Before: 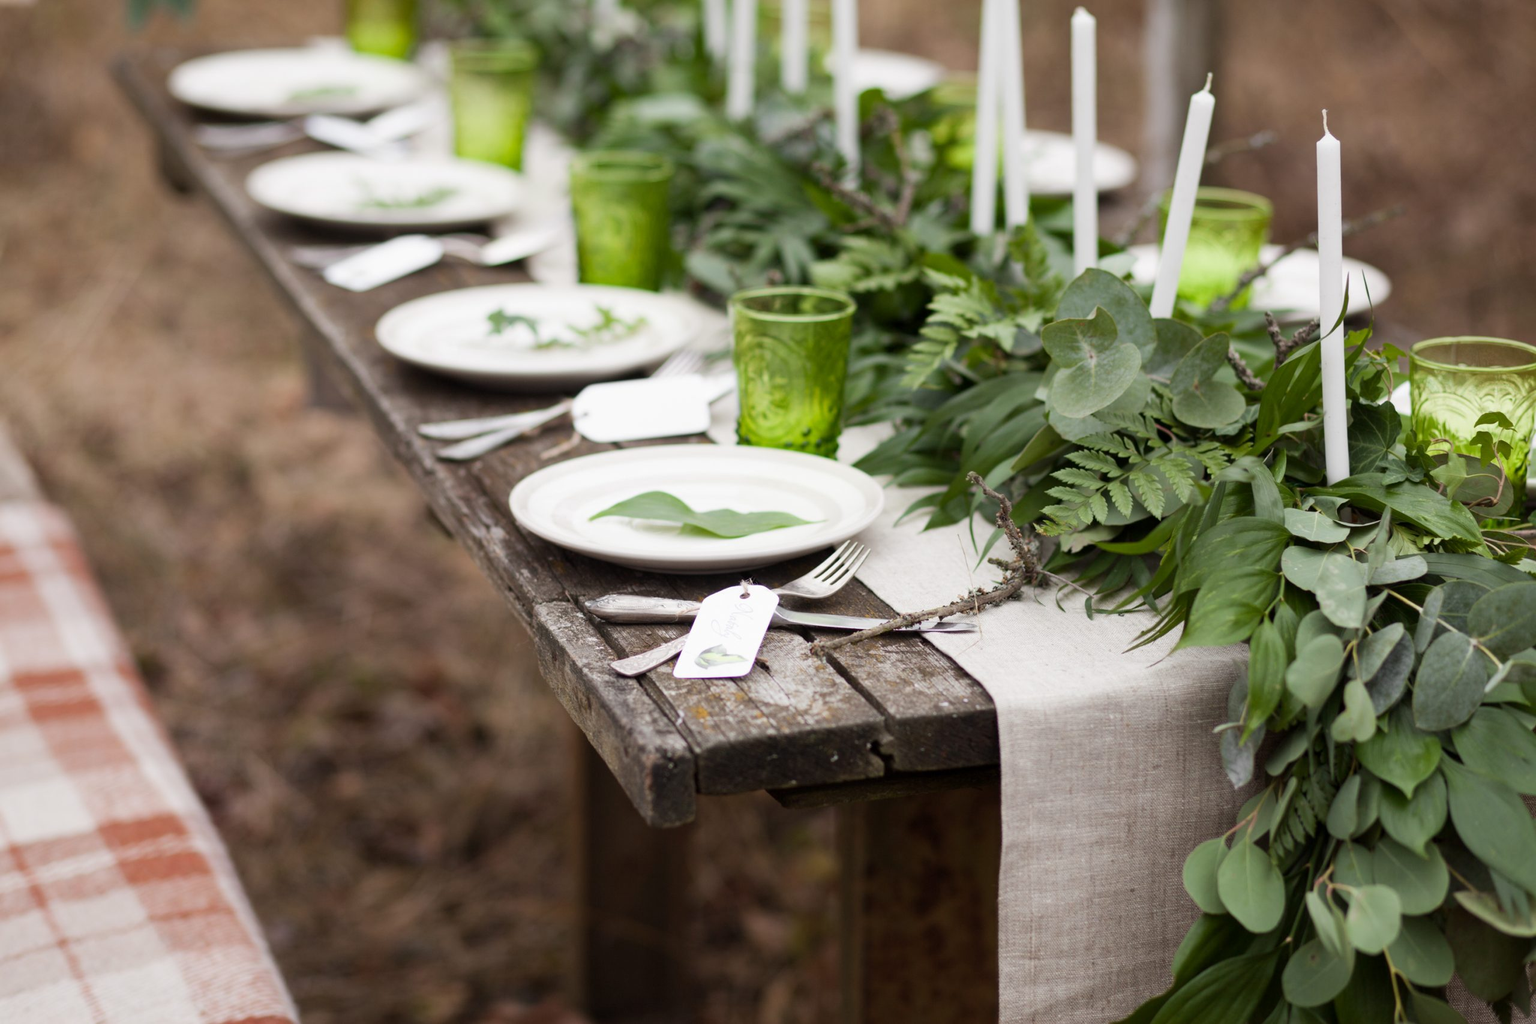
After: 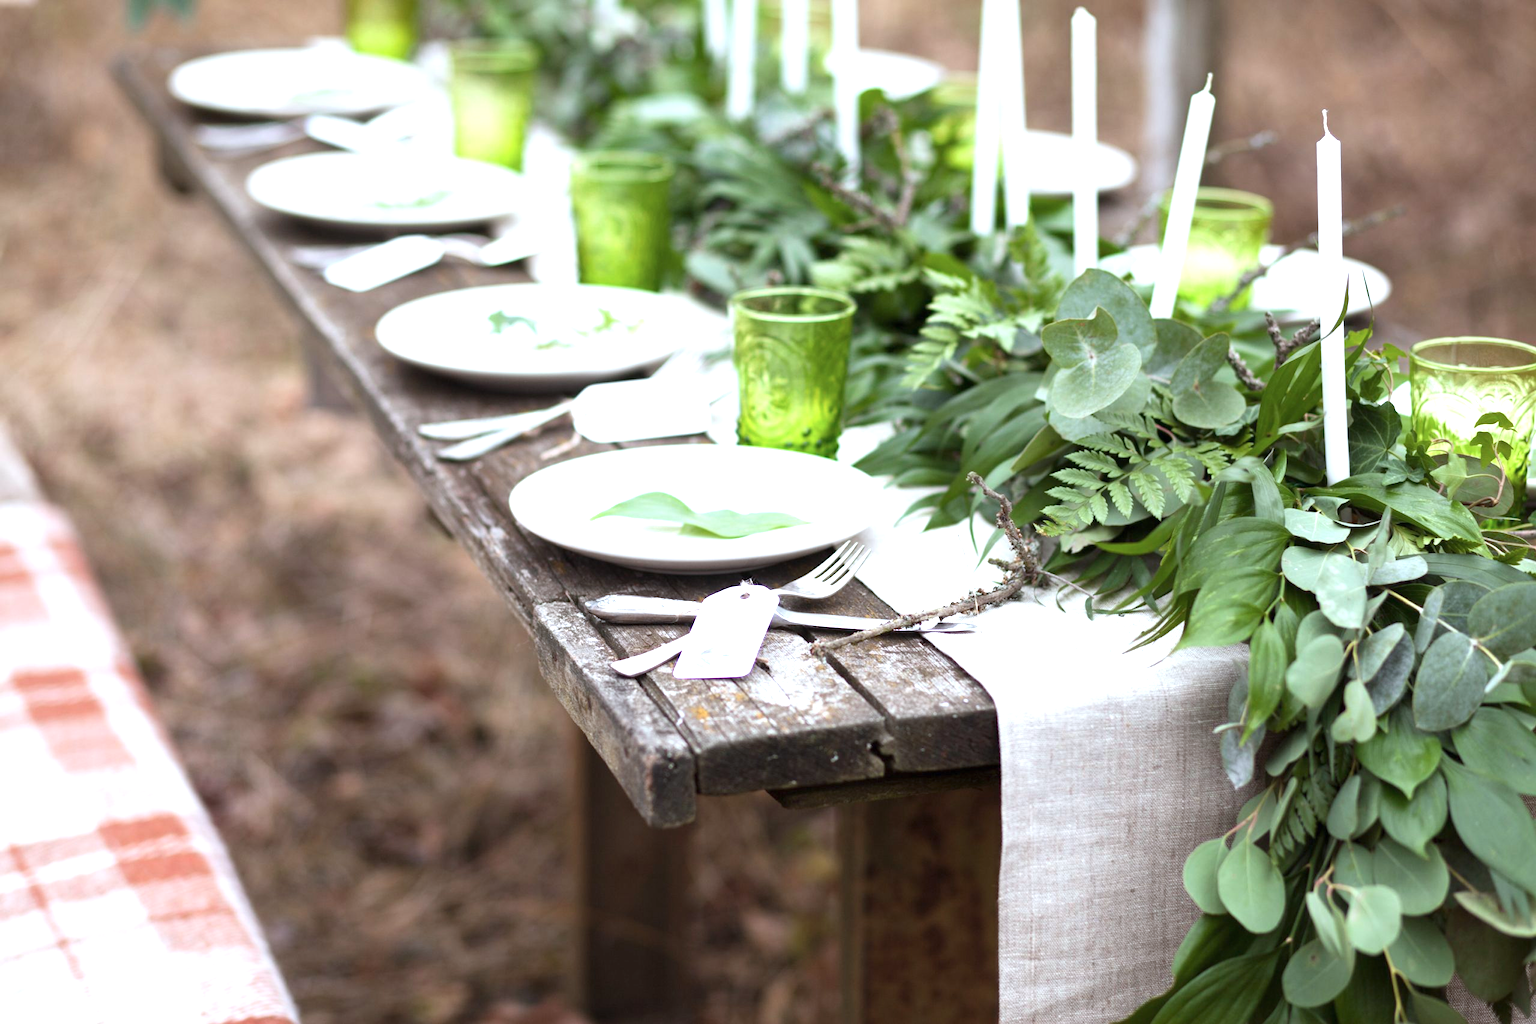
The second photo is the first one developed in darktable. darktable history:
color correction: highlights a* -3.83, highlights b* -10.75
exposure: black level correction 0, exposure 1.001 EV, compensate highlight preservation false
